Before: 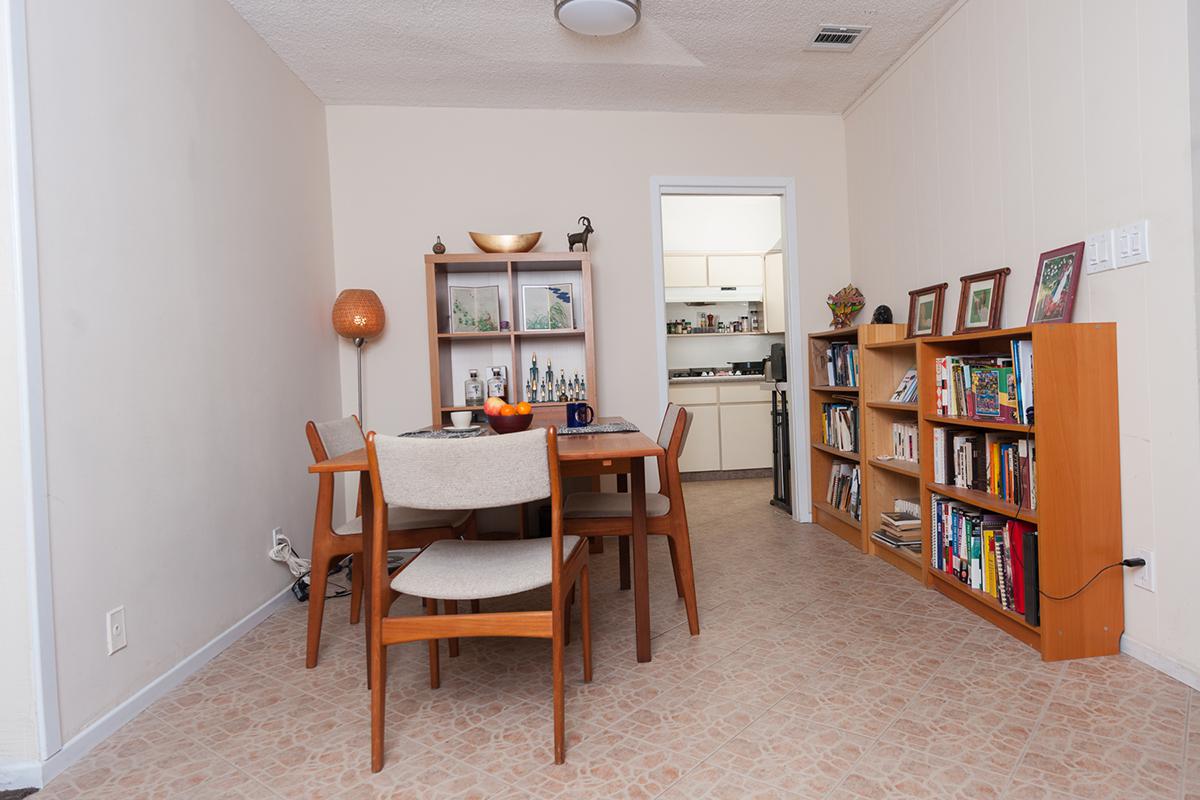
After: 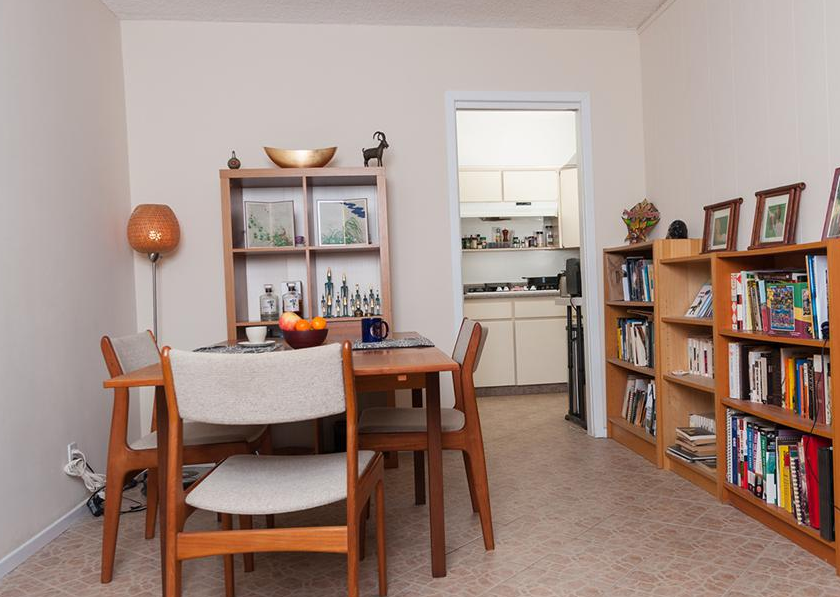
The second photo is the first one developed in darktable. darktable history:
crop and rotate: left 17.134%, top 10.644%, right 12.841%, bottom 14.707%
